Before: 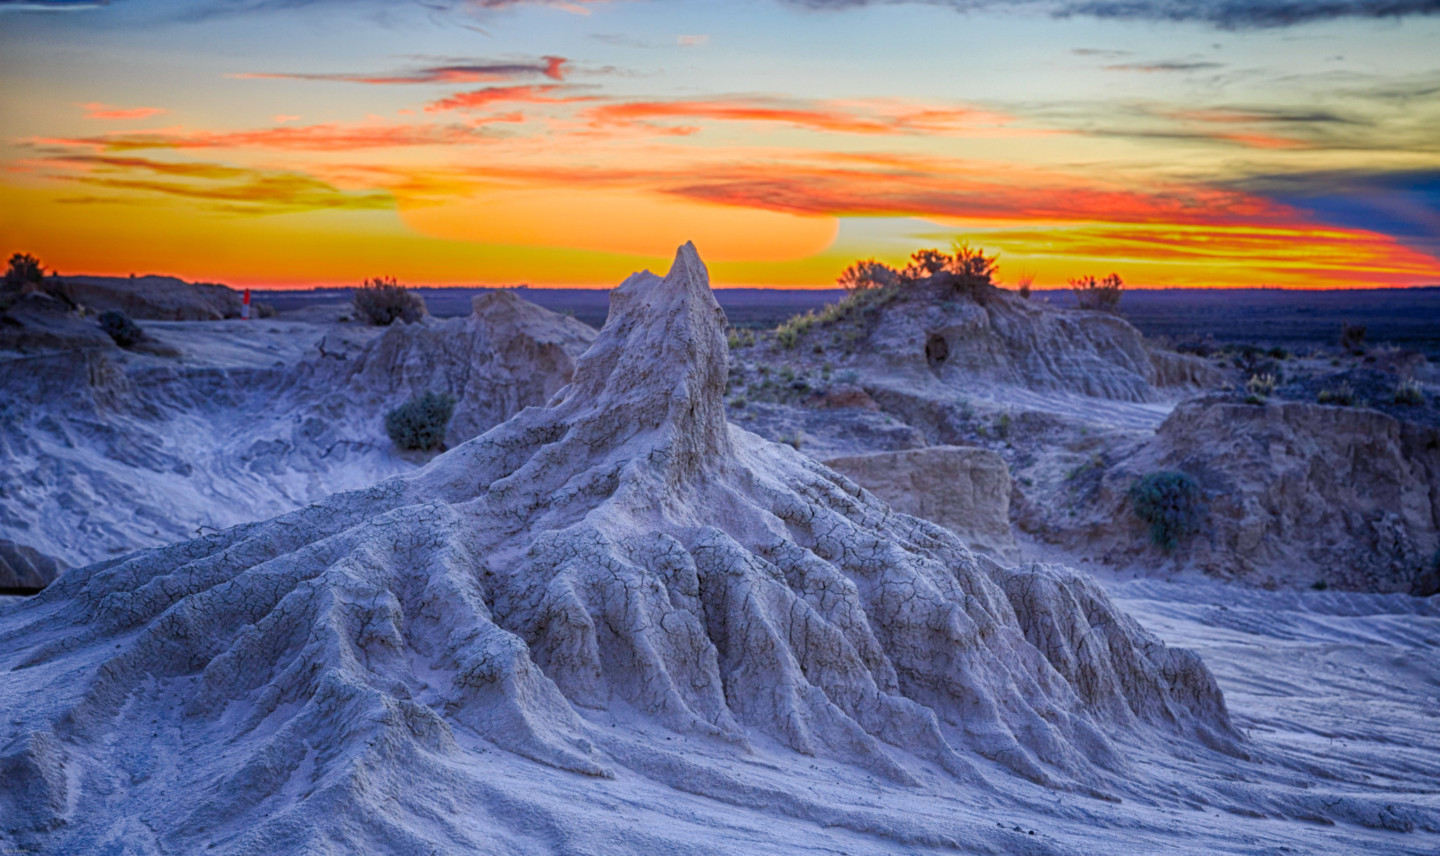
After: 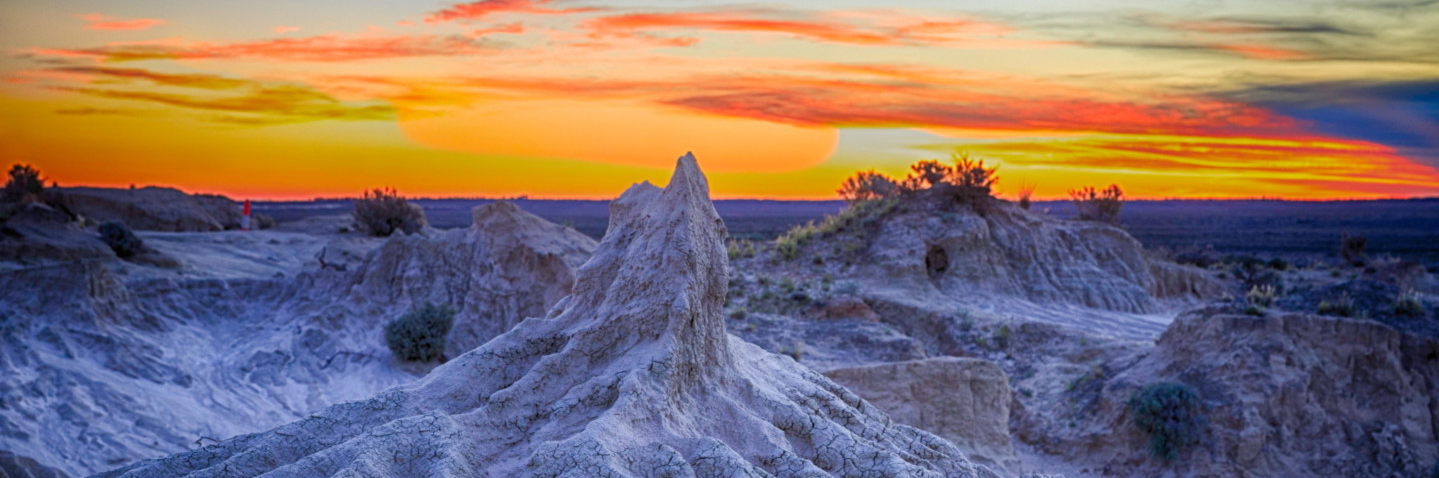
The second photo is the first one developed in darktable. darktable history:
crop and rotate: top 10.453%, bottom 33.632%
